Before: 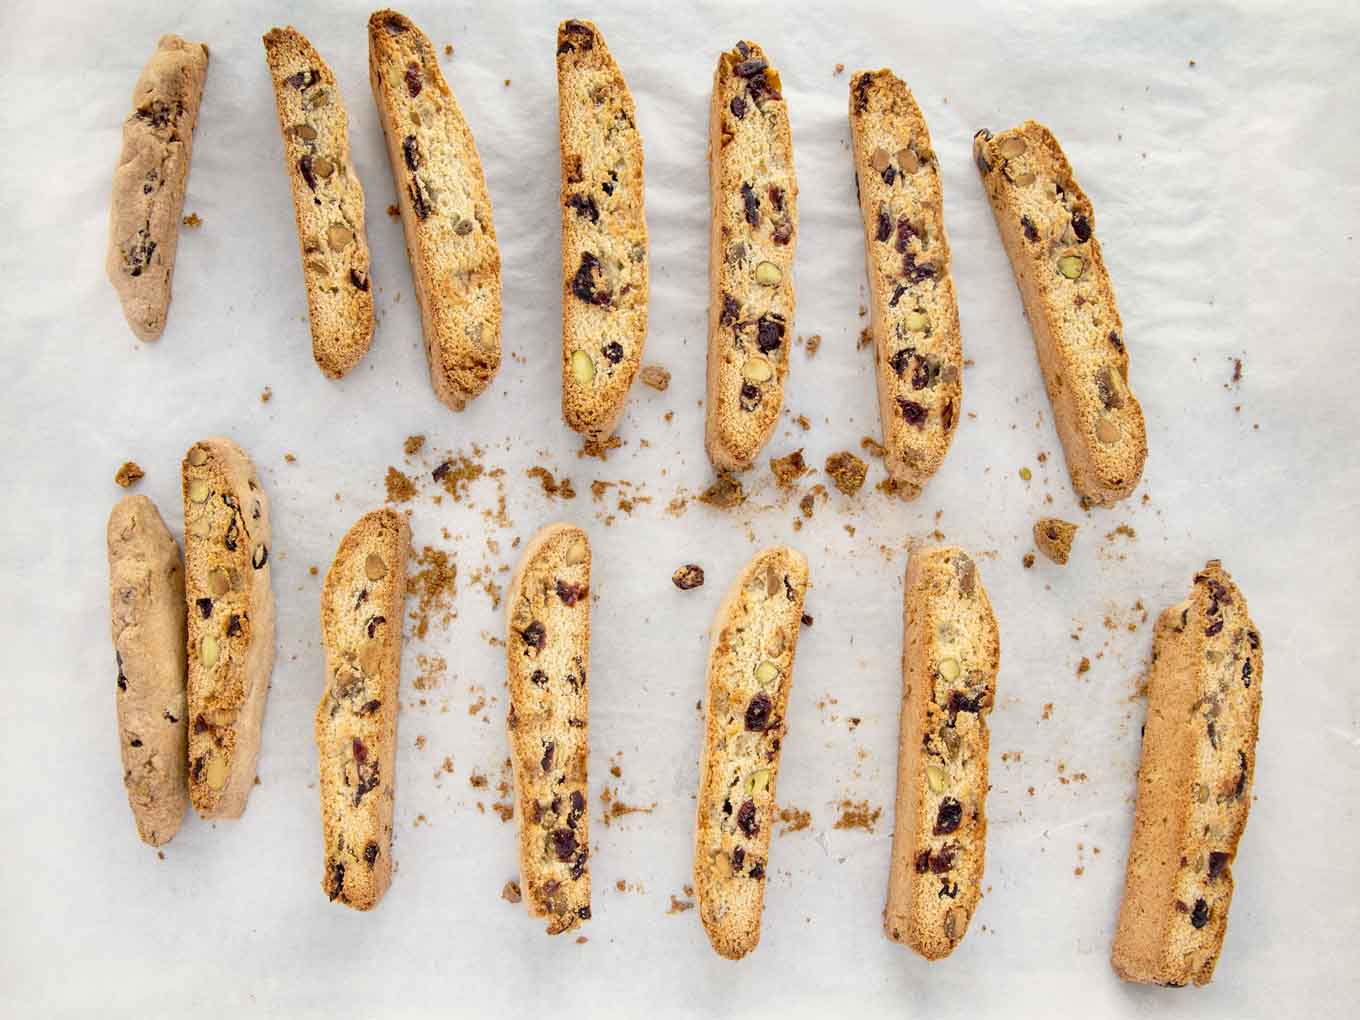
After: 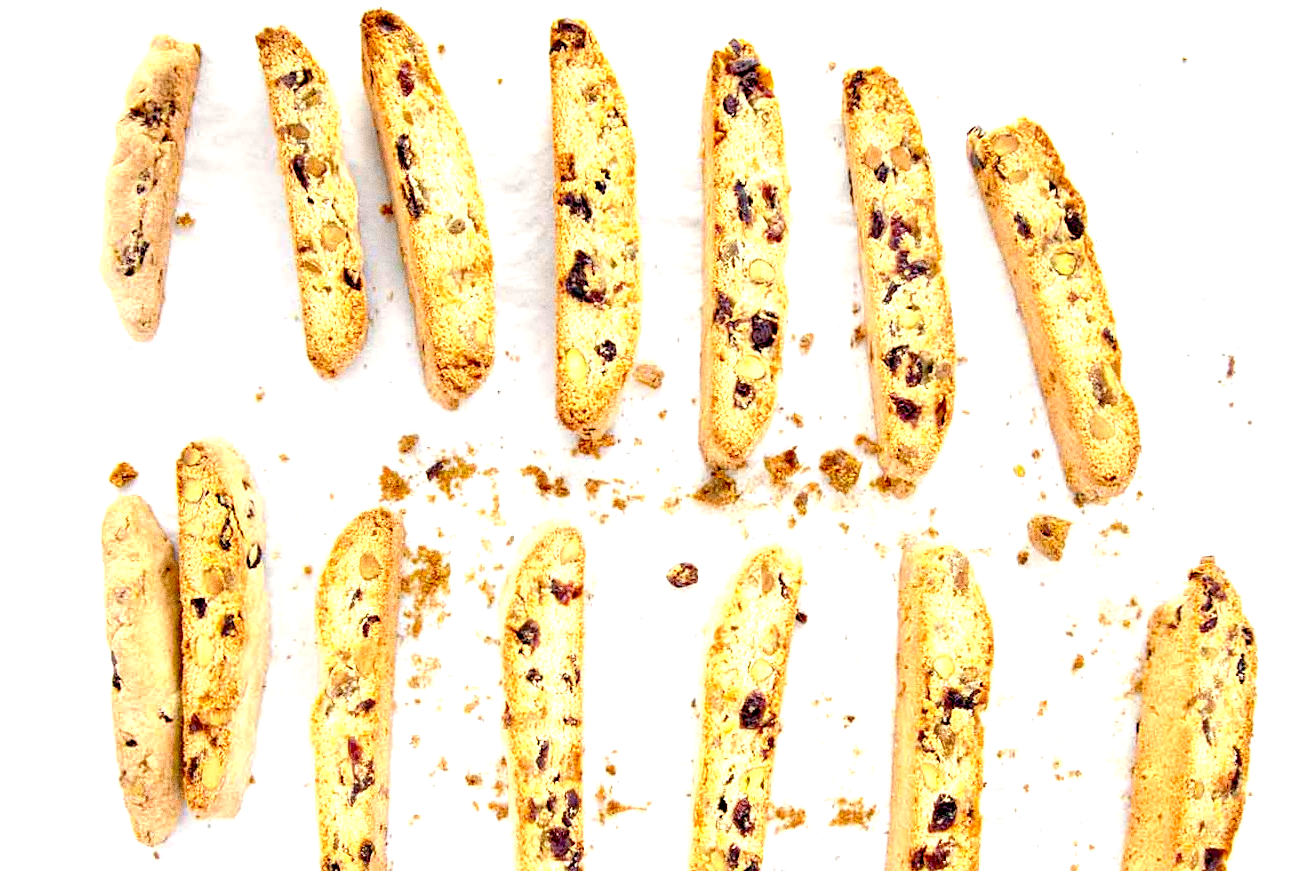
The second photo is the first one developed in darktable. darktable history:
contrast brightness saturation: contrast 0.04, saturation 0.16
grain: coarseness 11.82 ISO, strength 36.67%, mid-tones bias 74.17%
color balance: contrast fulcrum 17.78%
crop and rotate: angle 0.2°, left 0.275%, right 3.127%, bottom 14.18%
exposure: black level correction 0.011, exposure 1.088 EV, compensate exposure bias true, compensate highlight preservation false
base curve: curves: ch0 [(0, 0) (0.283, 0.295) (1, 1)], preserve colors none
